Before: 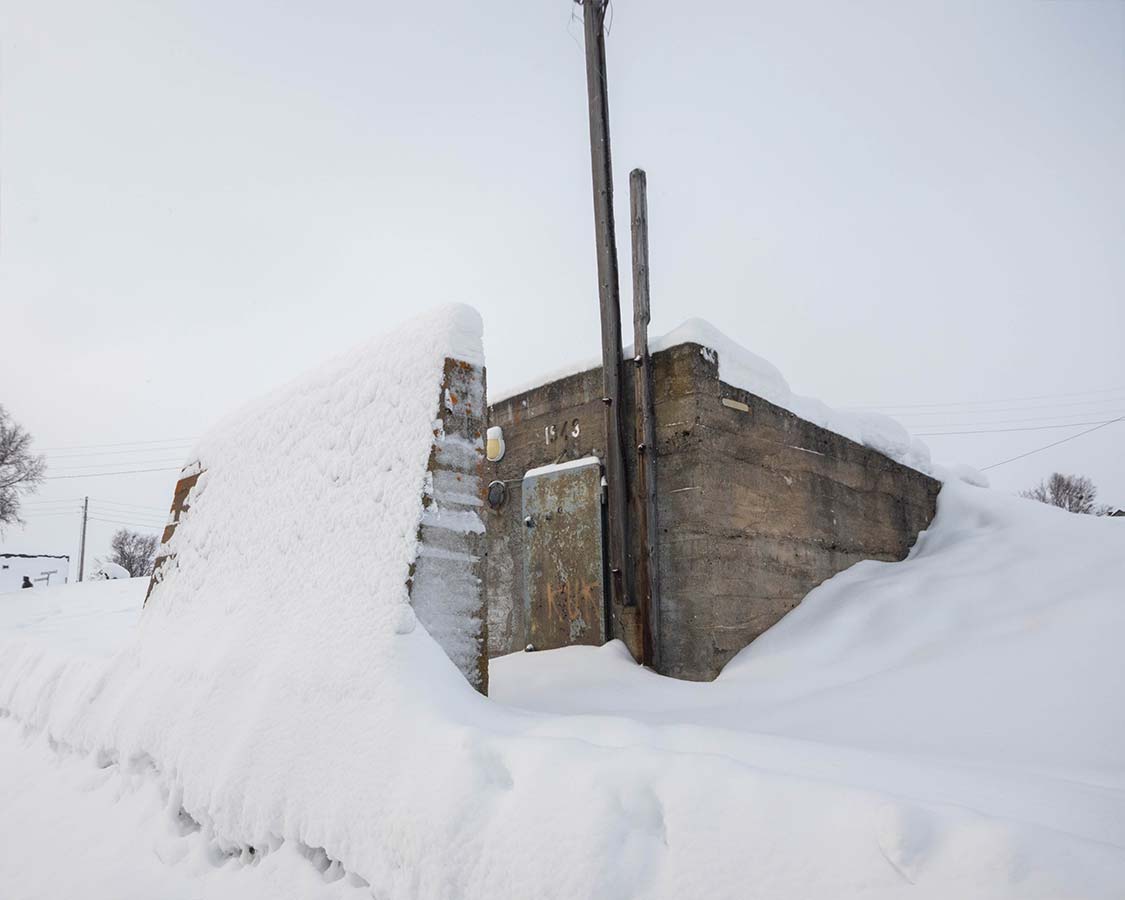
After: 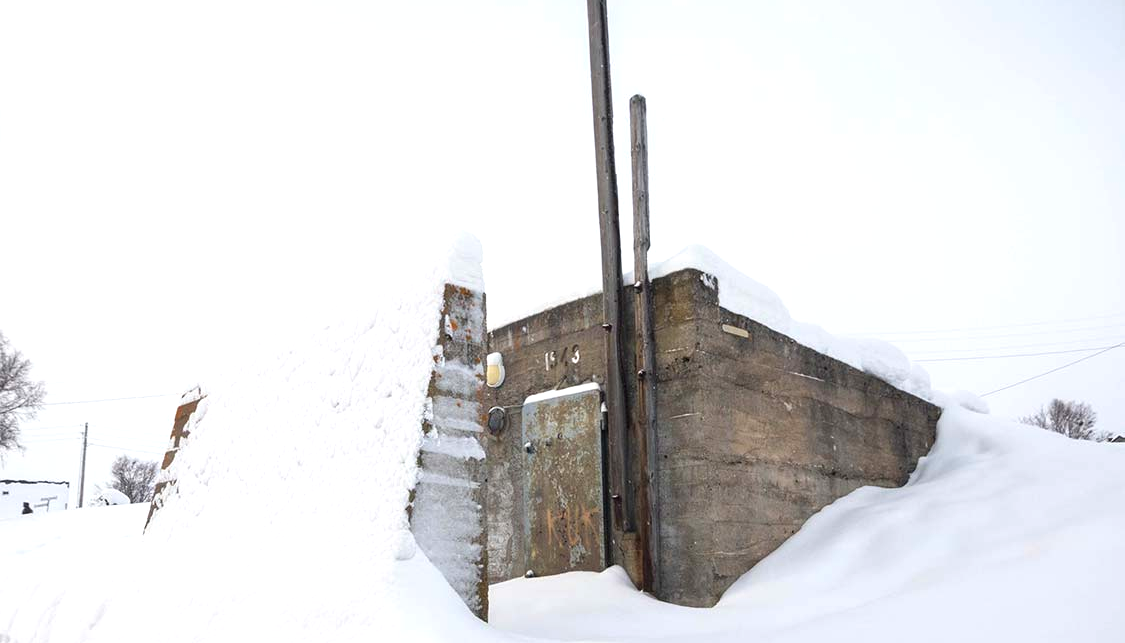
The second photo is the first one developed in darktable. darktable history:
tone equalizer: on, module defaults
crop and rotate: top 8.256%, bottom 20.244%
exposure: exposure 0.562 EV, compensate highlight preservation false
